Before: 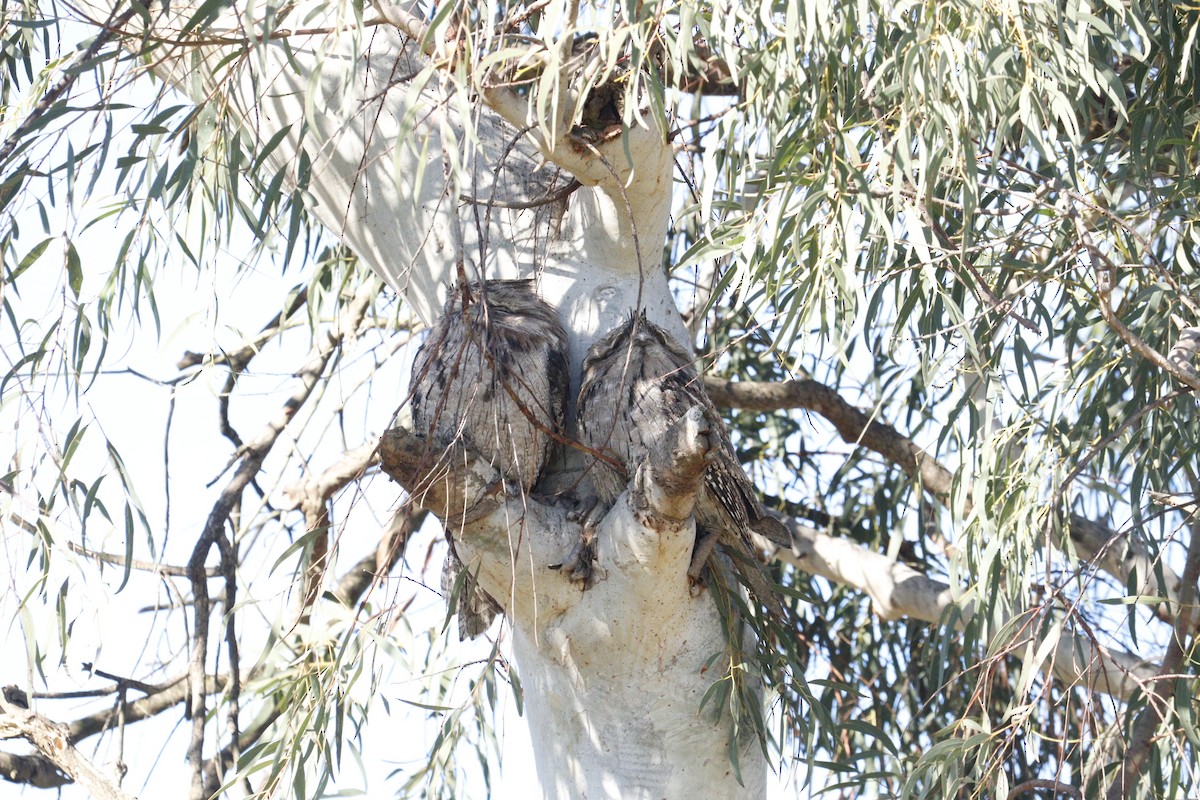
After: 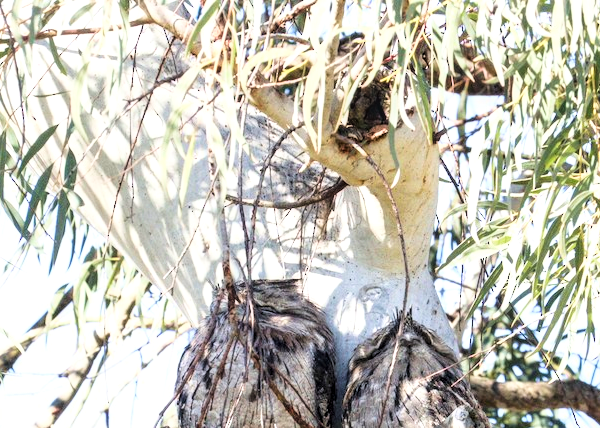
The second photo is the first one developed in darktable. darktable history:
local contrast: detail 130%
exposure: compensate highlight preservation false
contrast brightness saturation: saturation 0.13
crop: left 19.556%, right 30.401%, bottom 46.458%
velvia: on, module defaults
tone equalizer: on, module defaults
tone curve: curves: ch0 [(0, 0.016) (0.11, 0.039) (0.259, 0.235) (0.383, 0.437) (0.499, 0.597) (0.733, 0.867) (0.843, 0.948) (1, 1)], color space Lab, linked channels, preserve colors none
